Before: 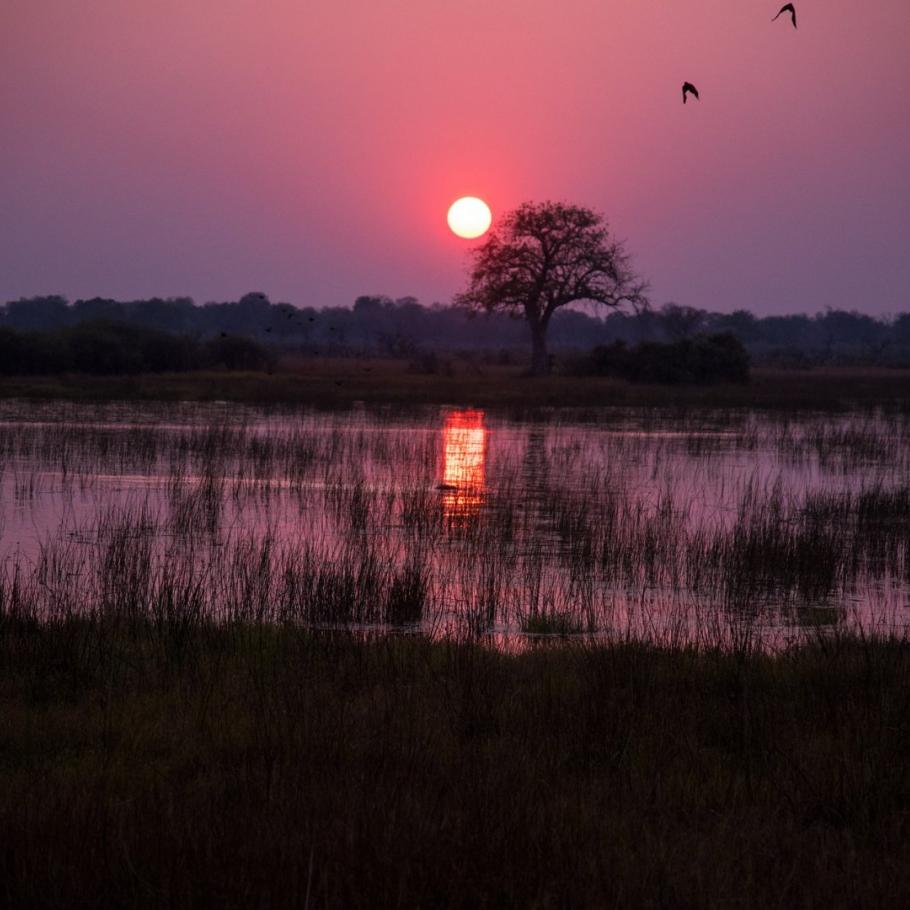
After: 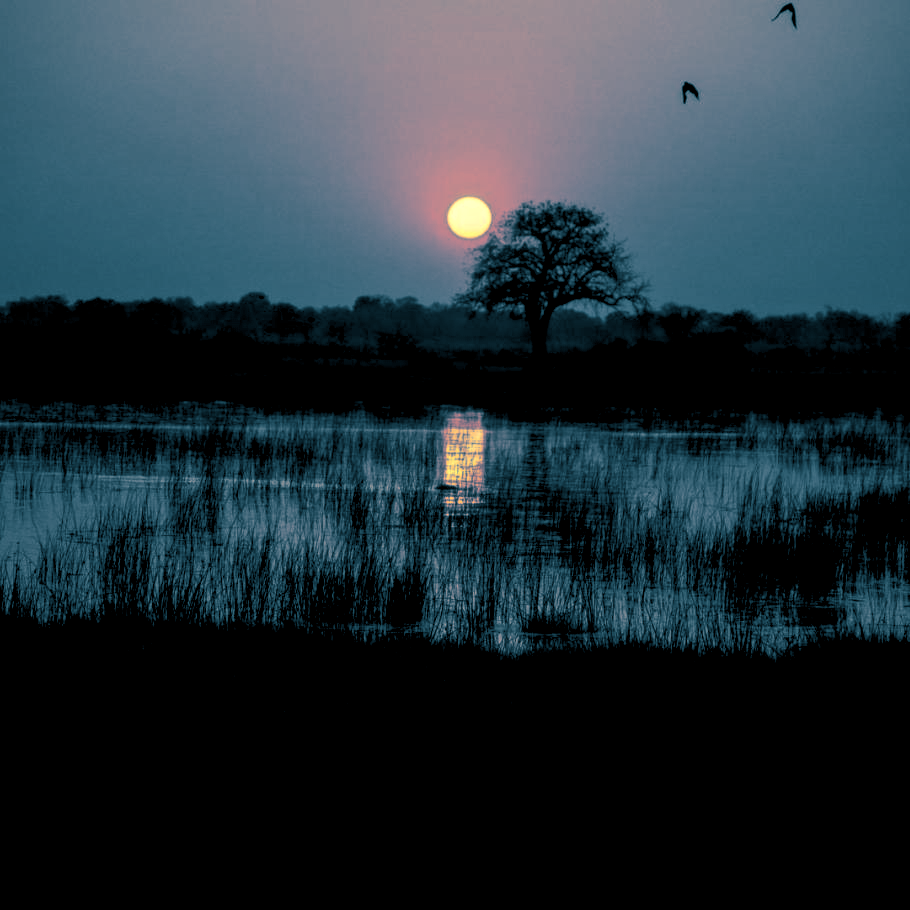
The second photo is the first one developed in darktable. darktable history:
split-toning: shadows › hue 212.4°, balance -70
local contrast: on, module defaults
color correction: highlights a* 1.83, highlights b* 34.02, shadows a* -36.68, shadows b* -5.48
exposure: black level correction 0.011, compensate highlight preservation false
